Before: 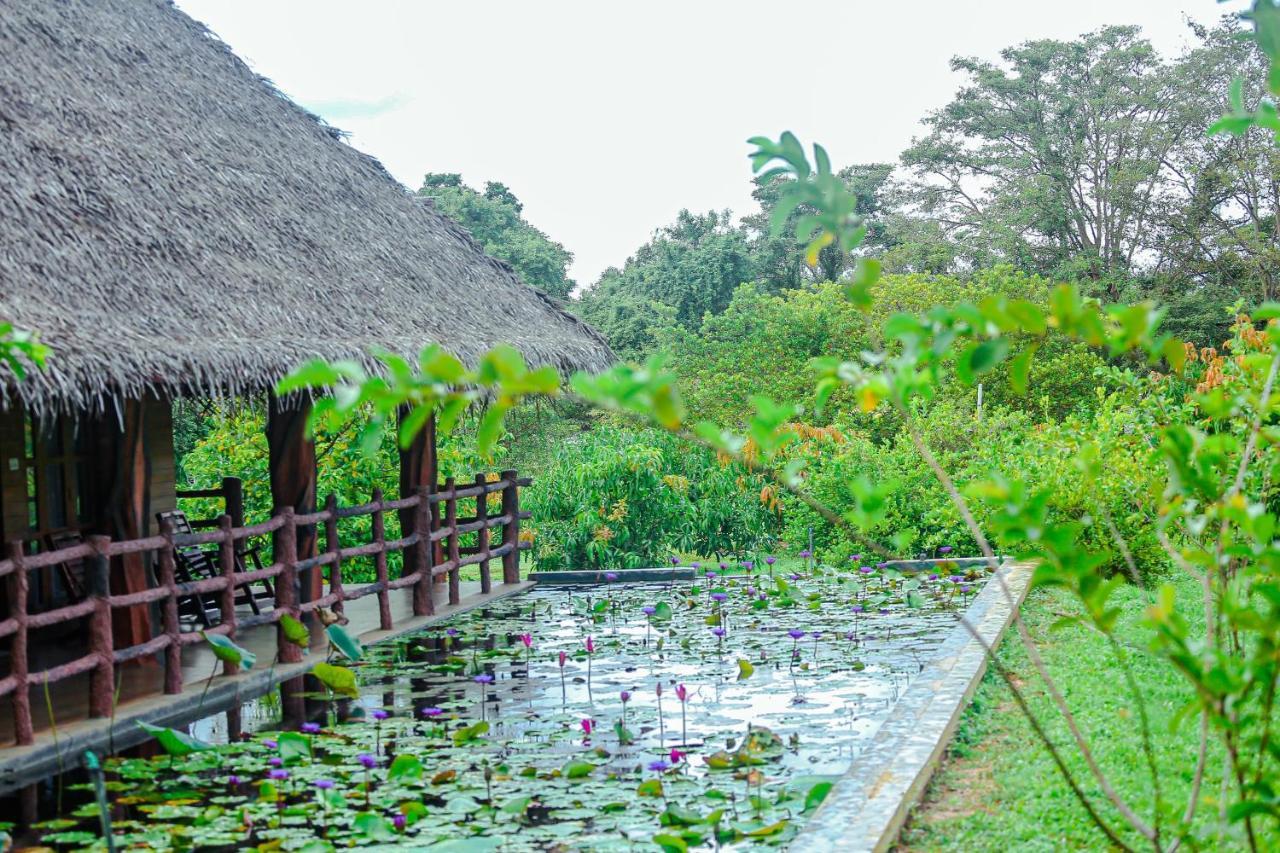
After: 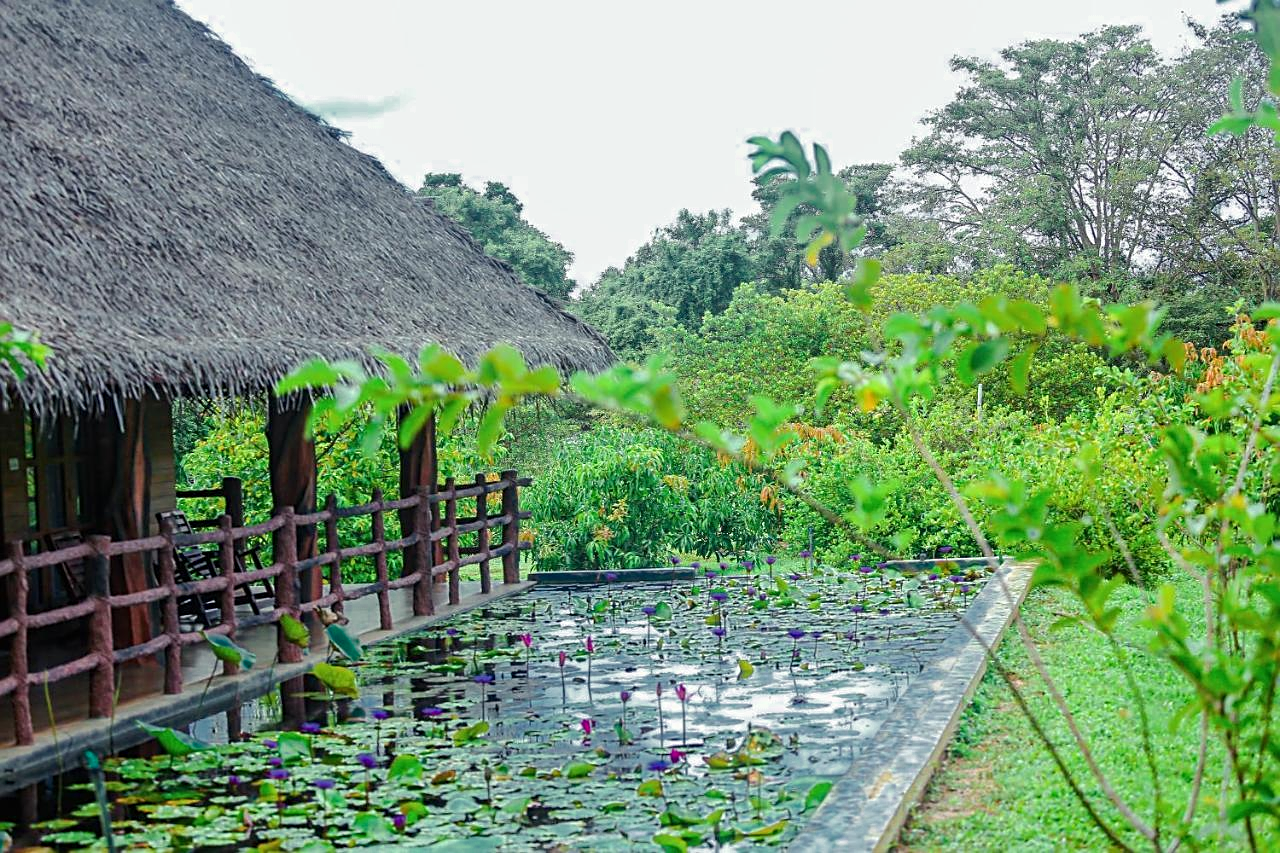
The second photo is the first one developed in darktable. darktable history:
sharpen: on, module defaults
color zones: curves: ch0 [(0, 0.497) (0.143, 0.5) (0.286, 0.5) (0.429, 0.483) (0.571, 0.116) (0.714, -0.006) (0.857, 0.28) (1, 0.497)]
